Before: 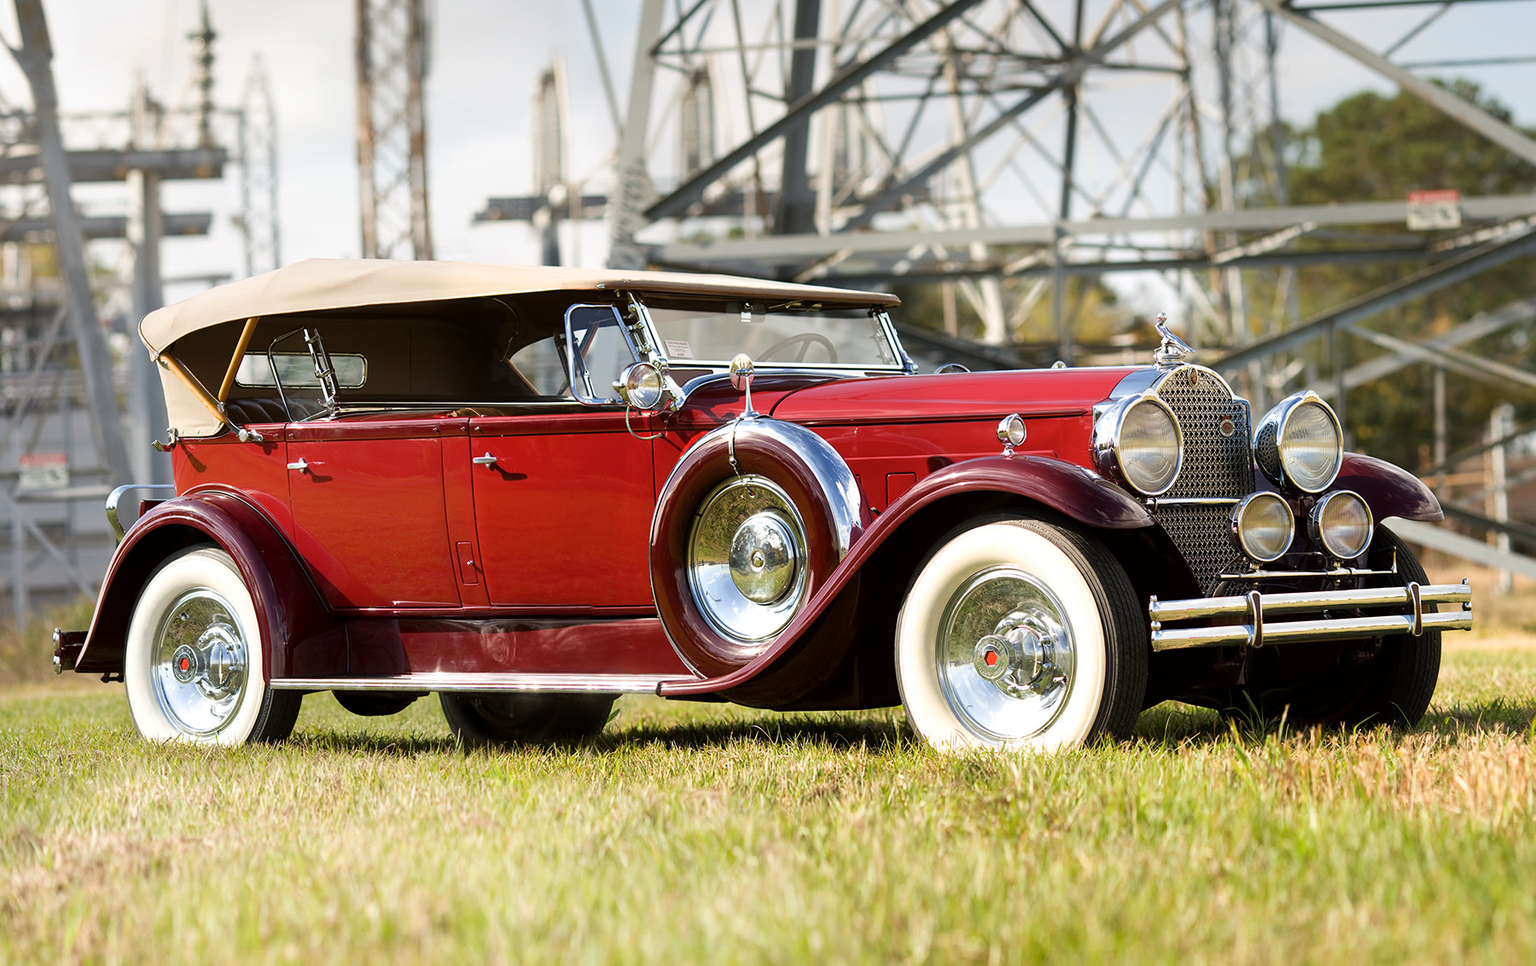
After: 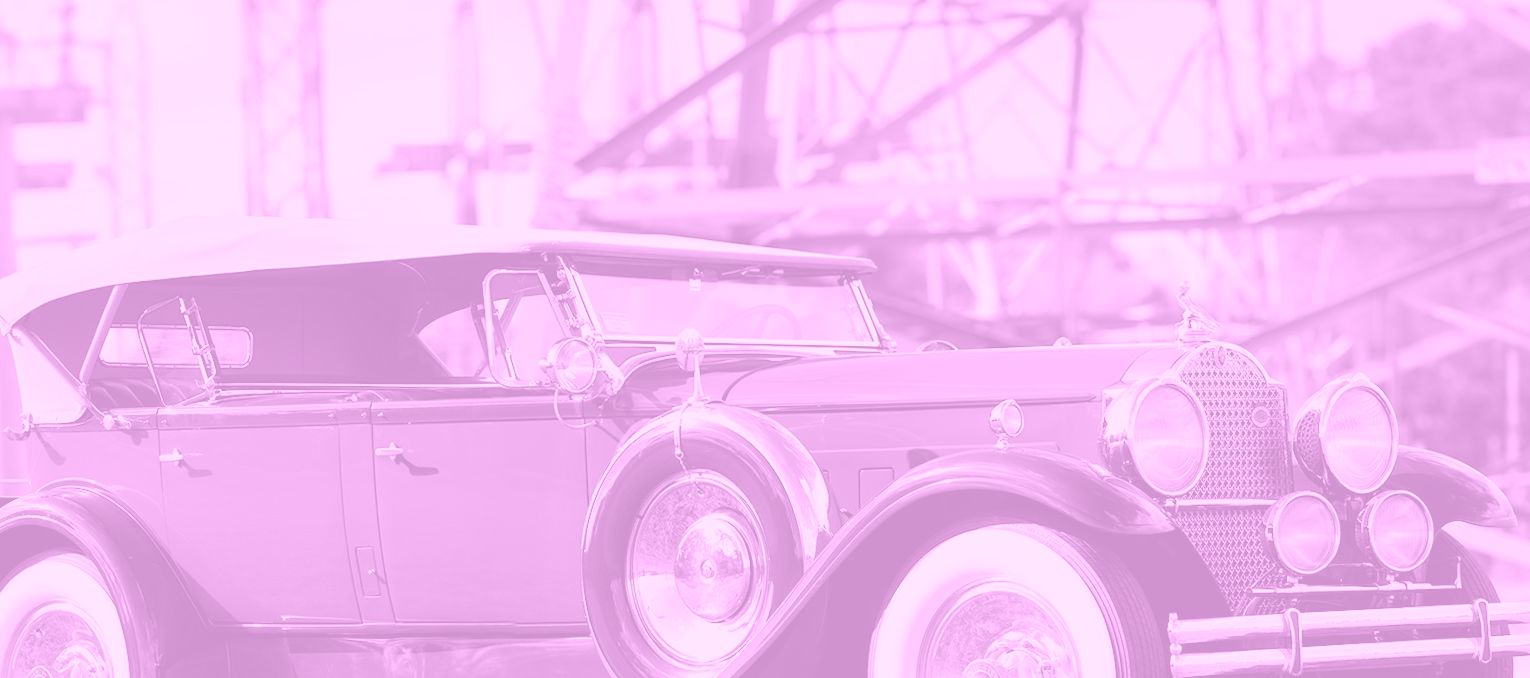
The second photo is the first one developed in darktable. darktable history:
rotate and perspective: rotation 0.192°, lens shift (horizontal) -0.015, crop left 0.005, crop right 0.996, crop top 0.006, crop bottom 0.99
crop and rotate: left 9.345%, top 7.22%, right 4.982%, bottom 32.331%
colorize: hue 331.2°, saturation 75%, source mix 30.28%, lightness 70.52%, version 1
